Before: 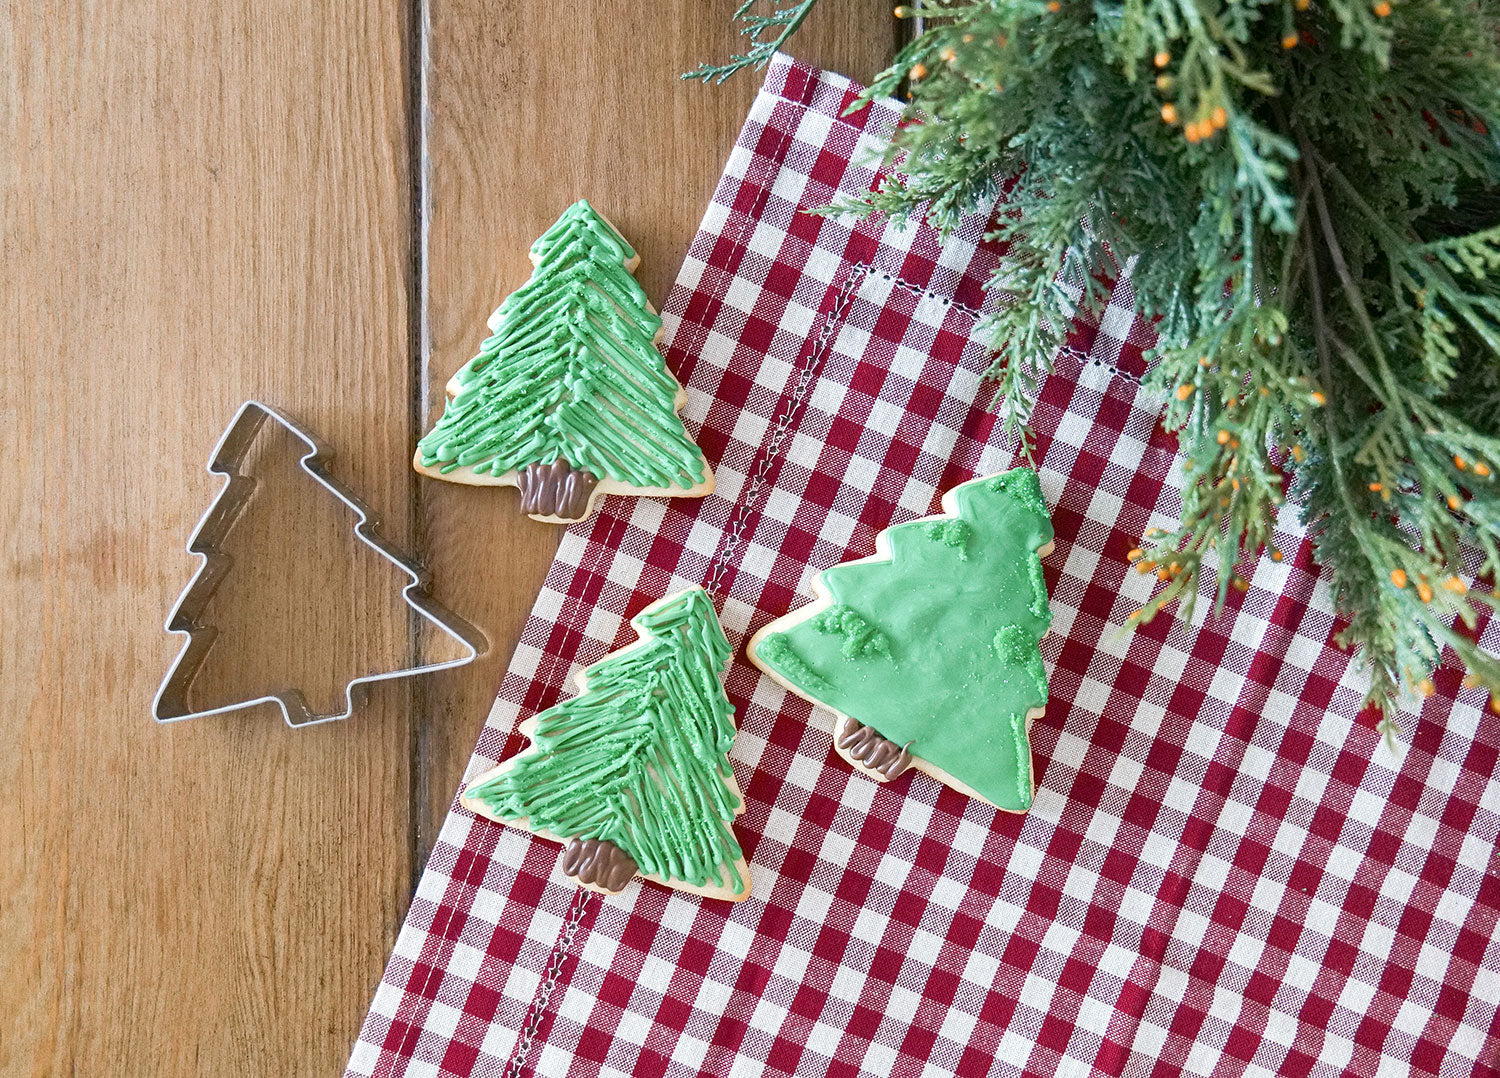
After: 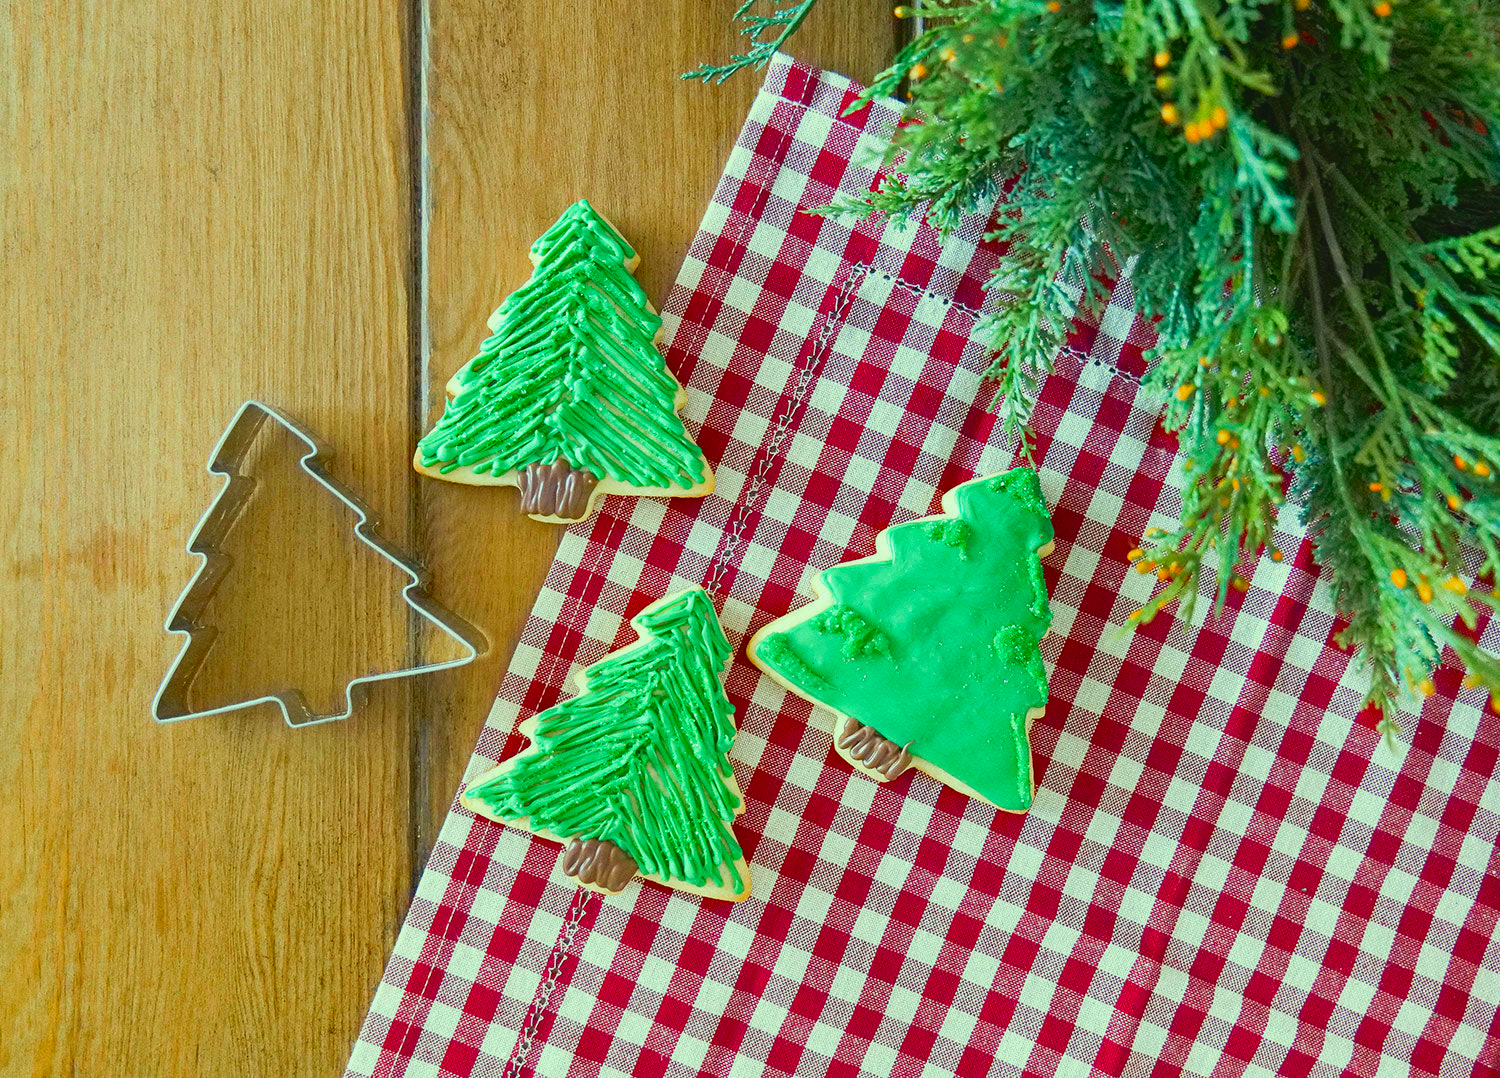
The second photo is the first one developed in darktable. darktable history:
contrast brightness saturation: contrast -0.099, saturation -0.093
color correction: highlights a* -11.13, highlights b* 9.87, saturation 1.71
